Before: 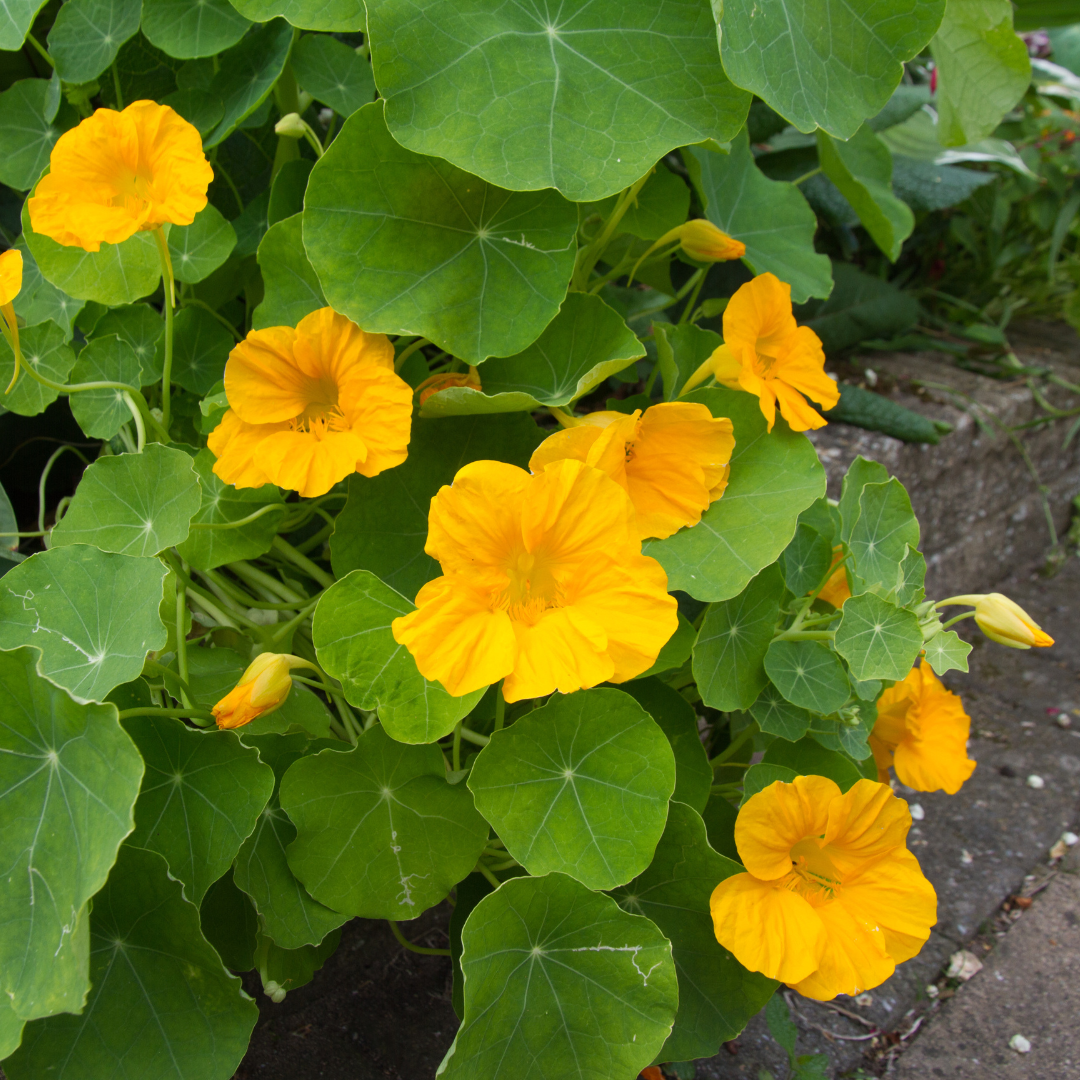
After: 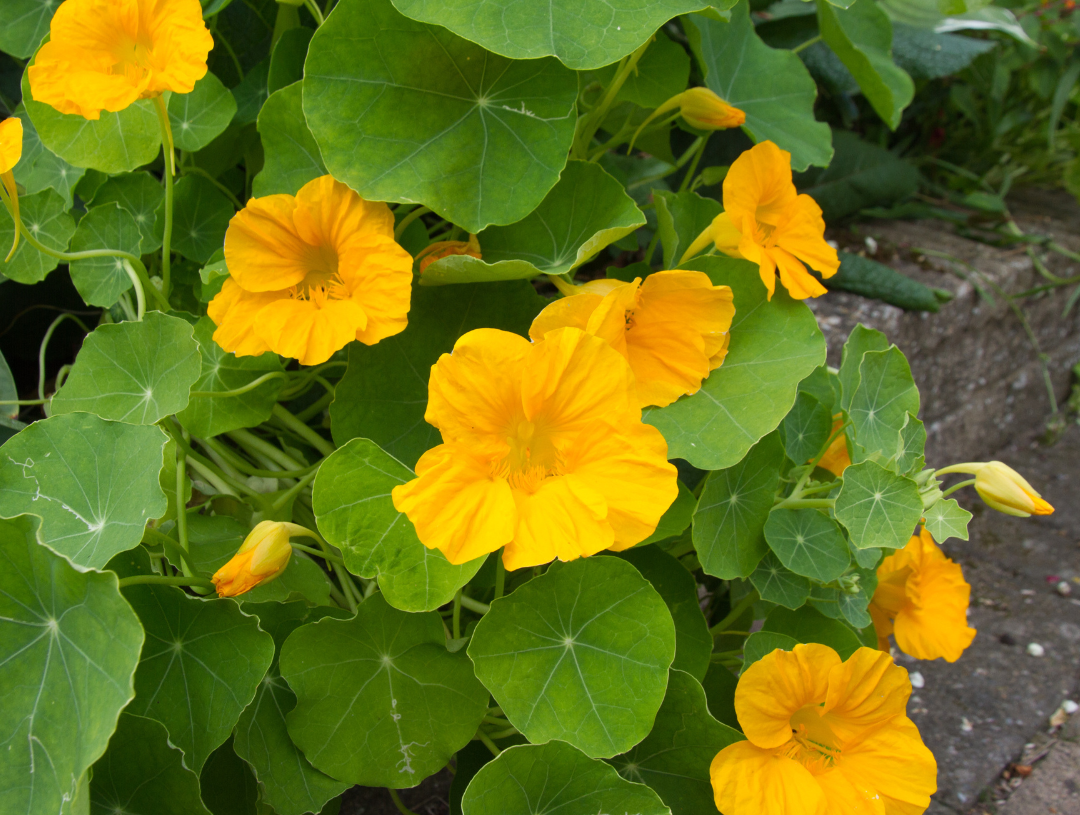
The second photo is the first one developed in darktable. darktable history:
crop and rotate: top 12.234%, bottom 12.284%
